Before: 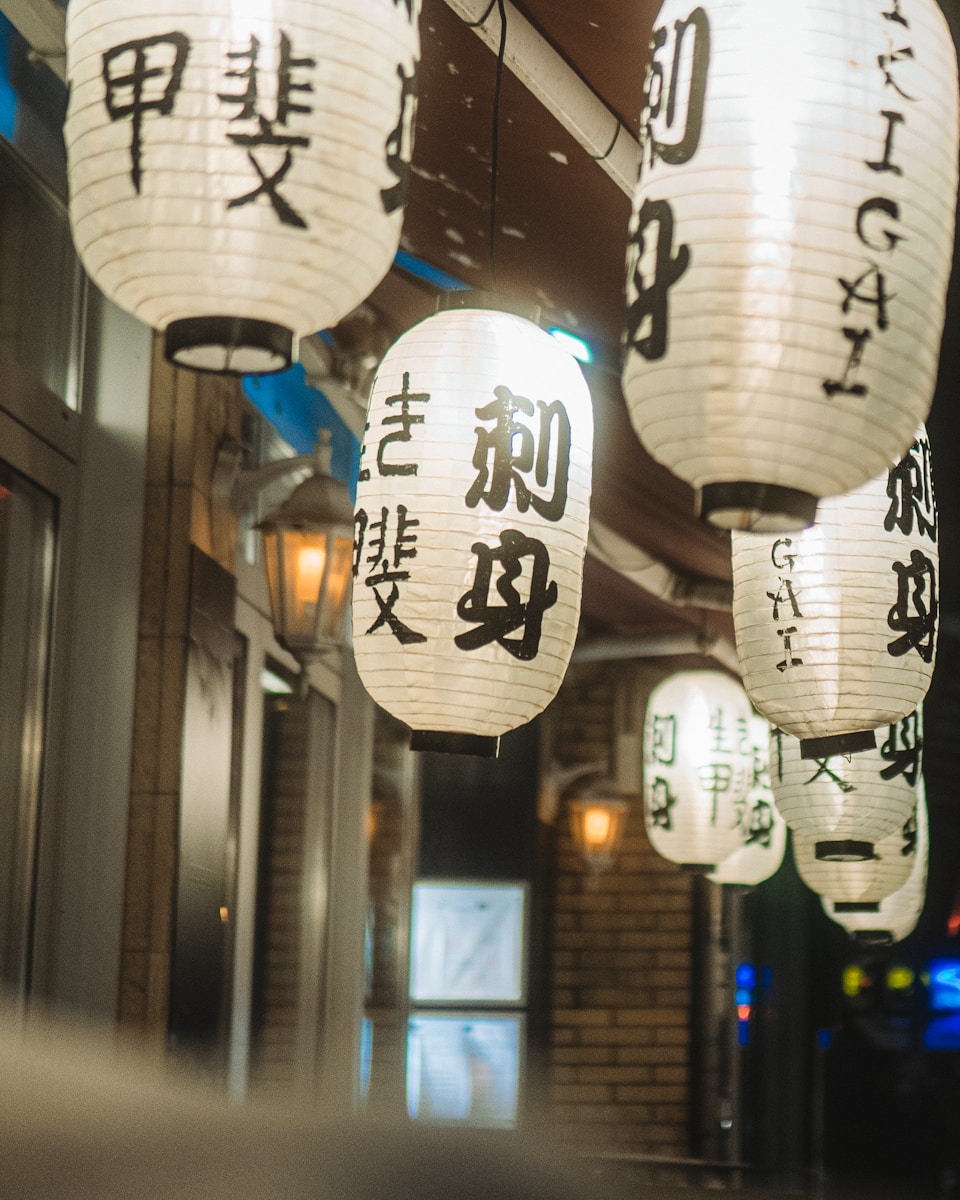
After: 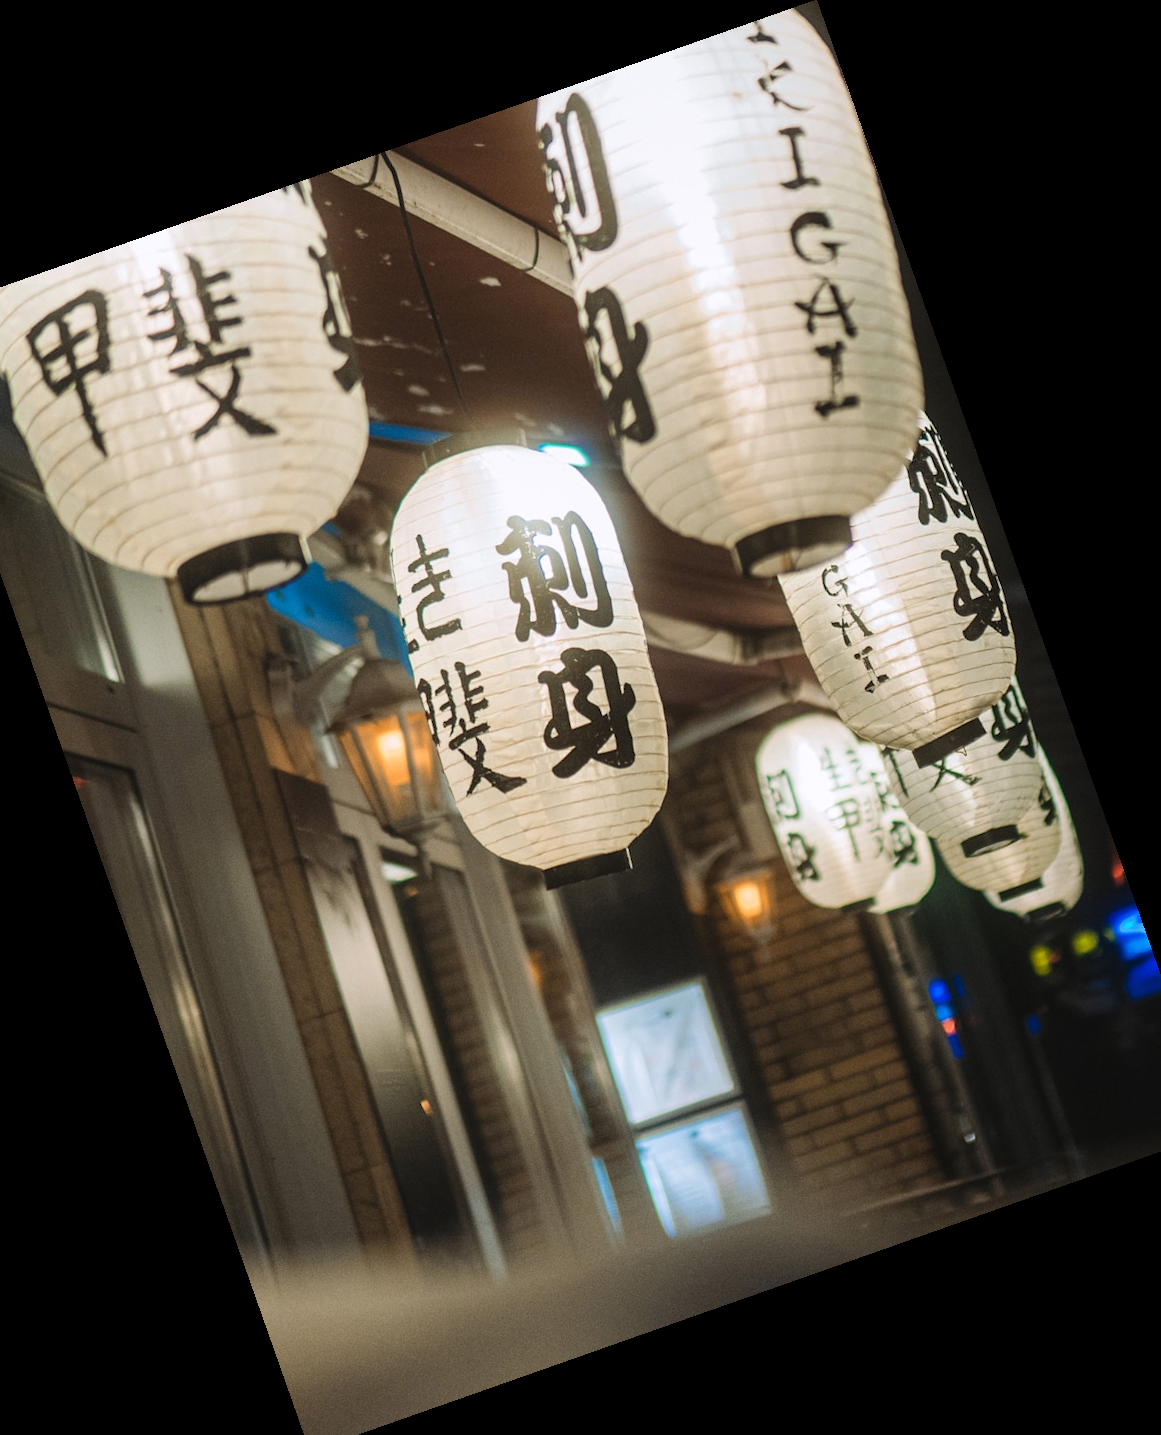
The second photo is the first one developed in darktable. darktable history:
crop and rotate: angle 19.43°, left 6.812%, right 4.125%, bottom 1.087%
white balance: red 1.004, blue 1.024
